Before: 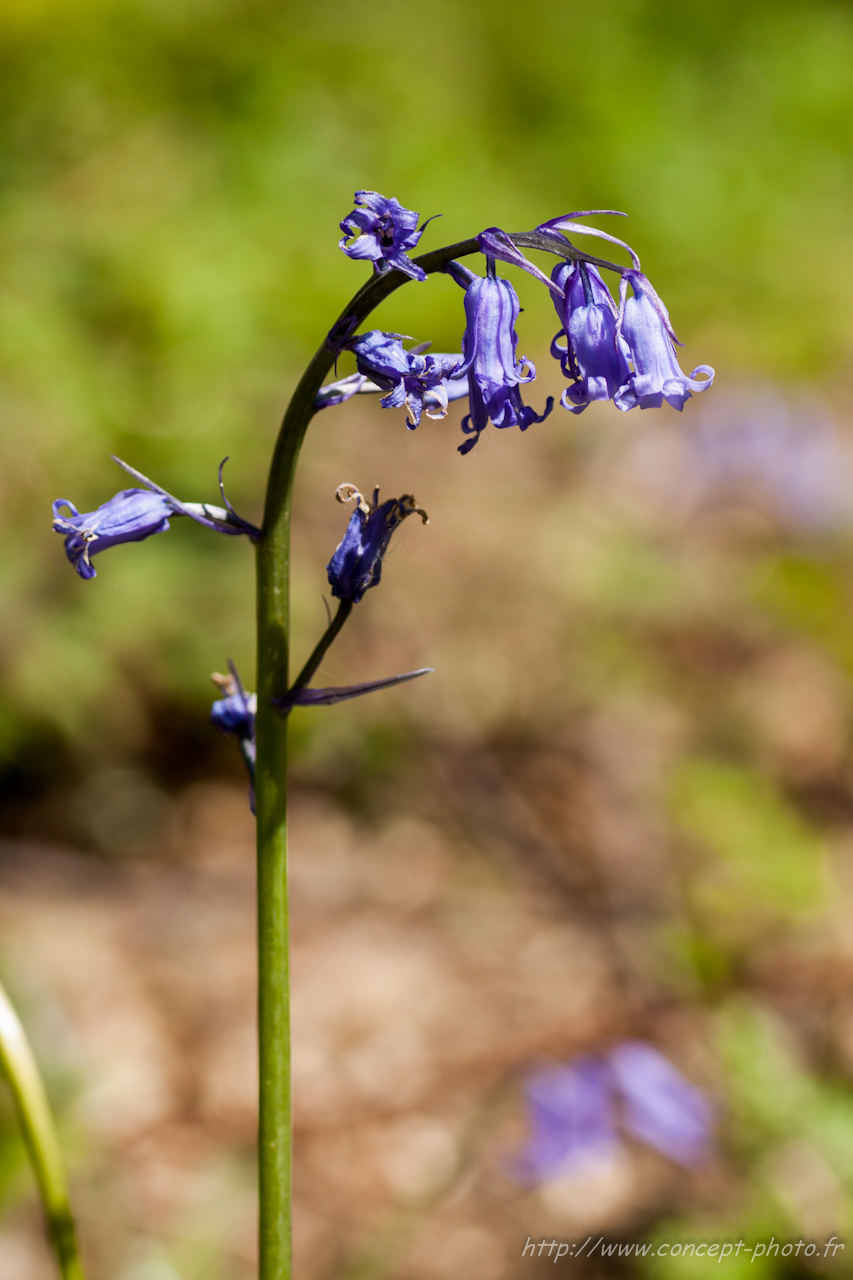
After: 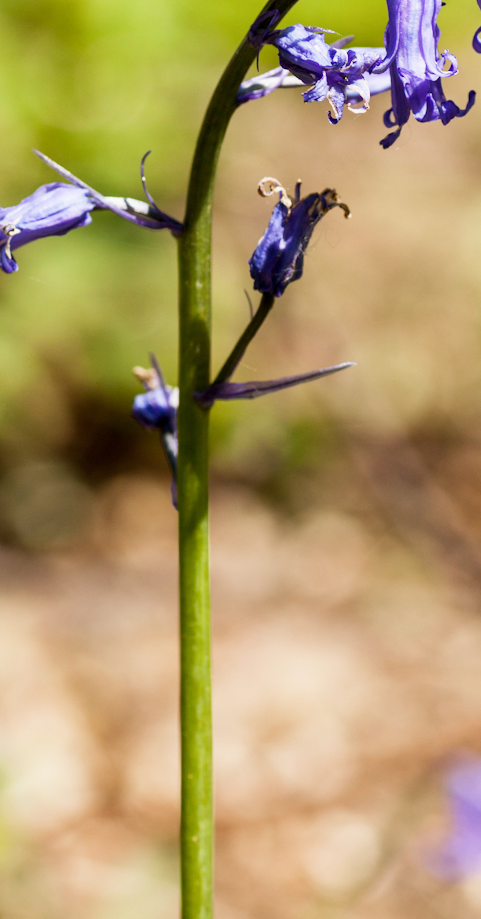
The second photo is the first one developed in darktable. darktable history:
crop: left 9.207%, top 23.964%, right 34.37%, bottom 4.164%
base curve: curves: ch0 [(0, 0) (0.204, 0.334) (0.55, 0.733) (1, 1)], preserve colors none
